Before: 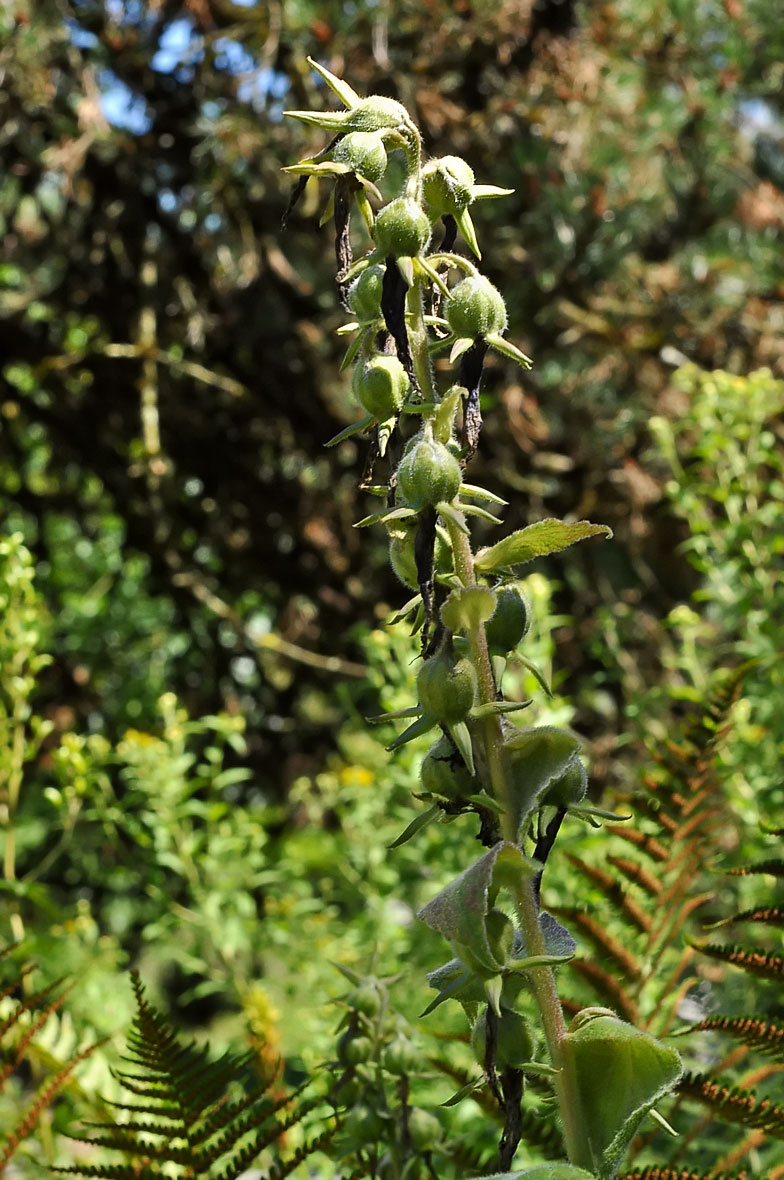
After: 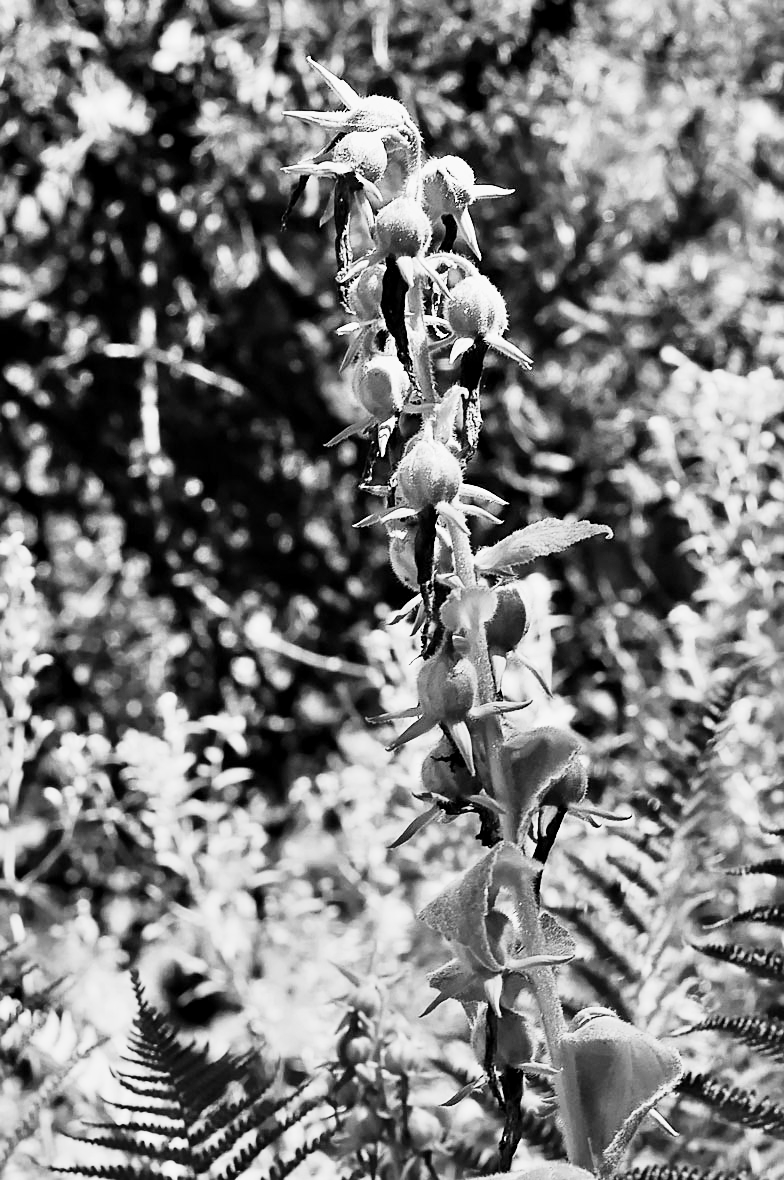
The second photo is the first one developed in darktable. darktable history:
contrast equalizer: octaves 7, y [[0.6 ×6], [0.55 ×6], [0 ×6], [0 ×6], [0 ×6]], mix 0.3
denoise (profiled): strength 1.2, preserve shadows 0, a [-1, 0, 0], y [[0.5 ×7] ×4, [0 ×7], [0.5 ×7]], compensate highlight preservation false
monochrome: on, module defaults
sharpen: amount 0.2
rgb curve: curves: ch0 [(0, 0) (0.21, 0.15) (0.24, 0.21) (0.5, 0.75) (0.75, 0.96) (0.89, 0.99) (1, 1)]; ch1 [(0, 0.02) (0.21, 0.13) (0.25, 0.2) (0.5, 0.67) (0.75, 0.9) (0.89, 0.97) (1, 1)]; ch2 [(0, 0.02) (0.21, 0.13) (0.25, 0.2) (0.5, 0.67) (0.75, 0.9) (0.89, 0.97) (1, 1)], compensate middle gray true
color balance rgb: contrast -30%
